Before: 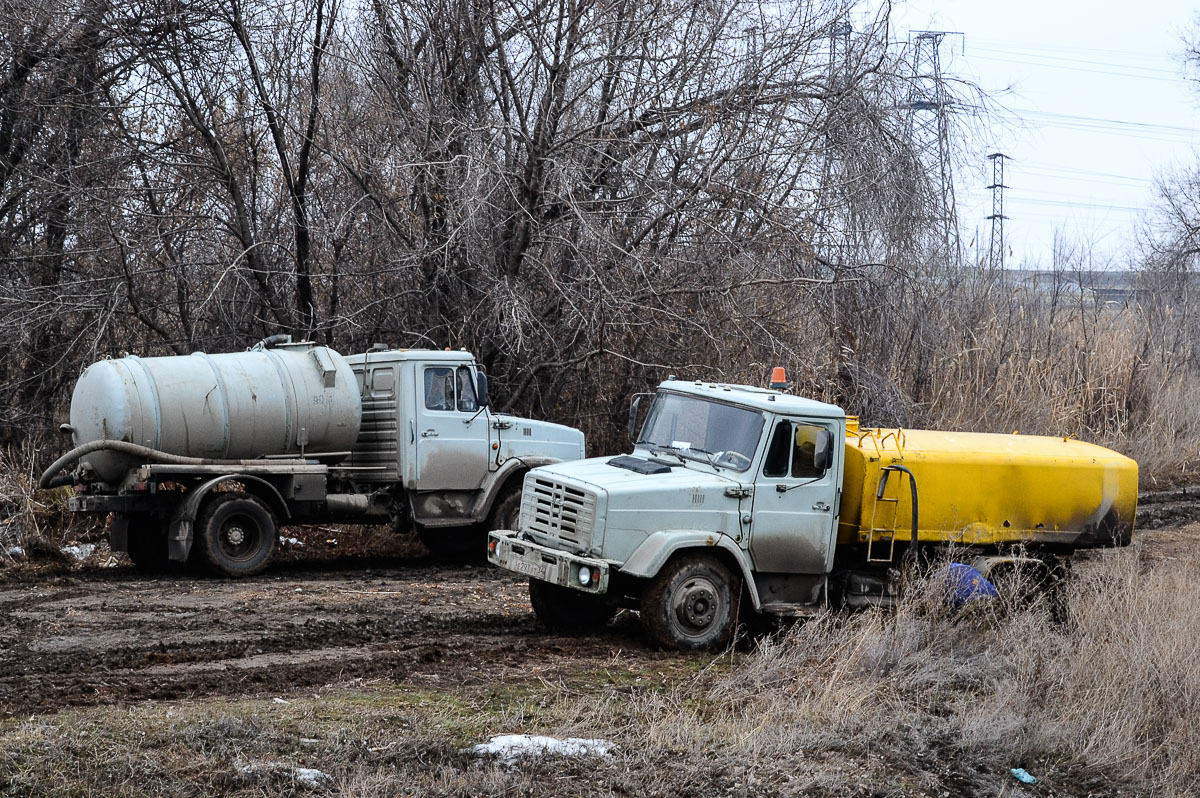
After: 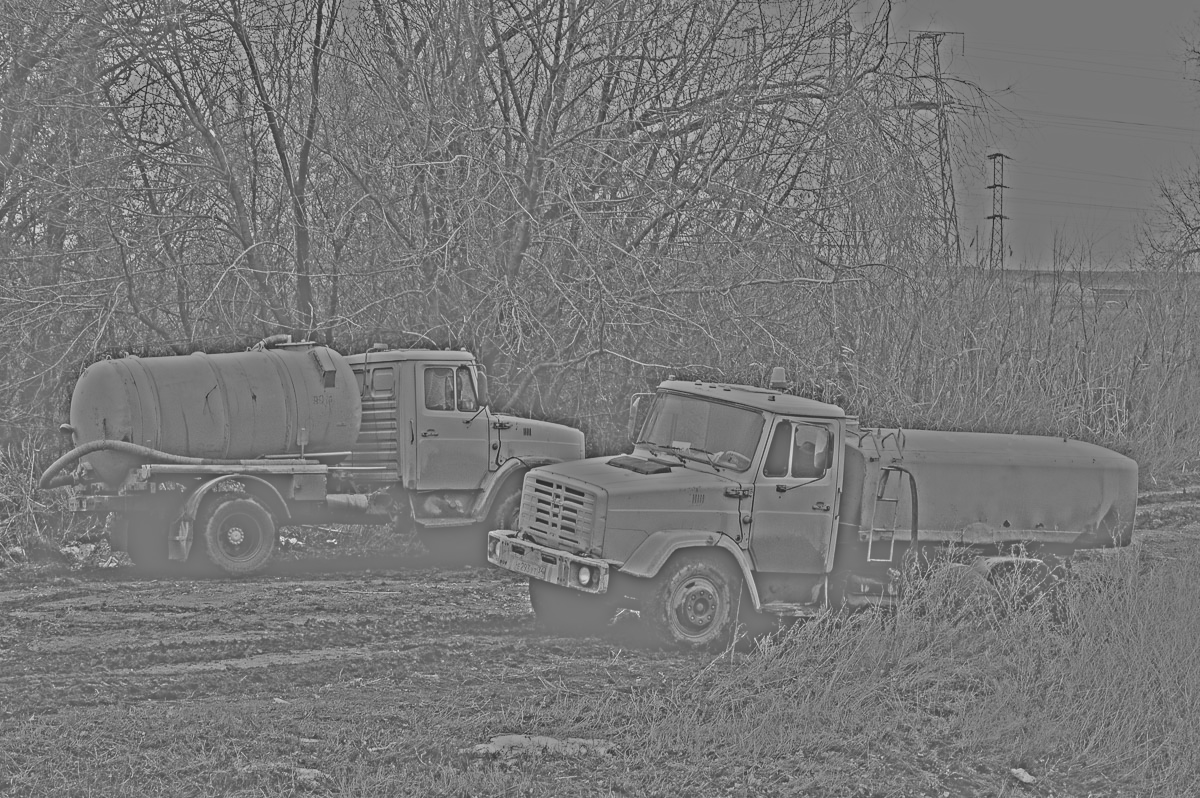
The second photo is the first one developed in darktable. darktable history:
color calibration: output gray [0.22, 0.42, 0.37, 0], gray › normalize channels true, illuminant same as pipeline (D50), adaptation XYZ, x 0.346, y 0.359, gamut compression 0
shadows and highlights: shadows 24.5, highlights -78.15, soften with gaussian
highpass: sharpness 25.84%, contrast boost 14.94%
